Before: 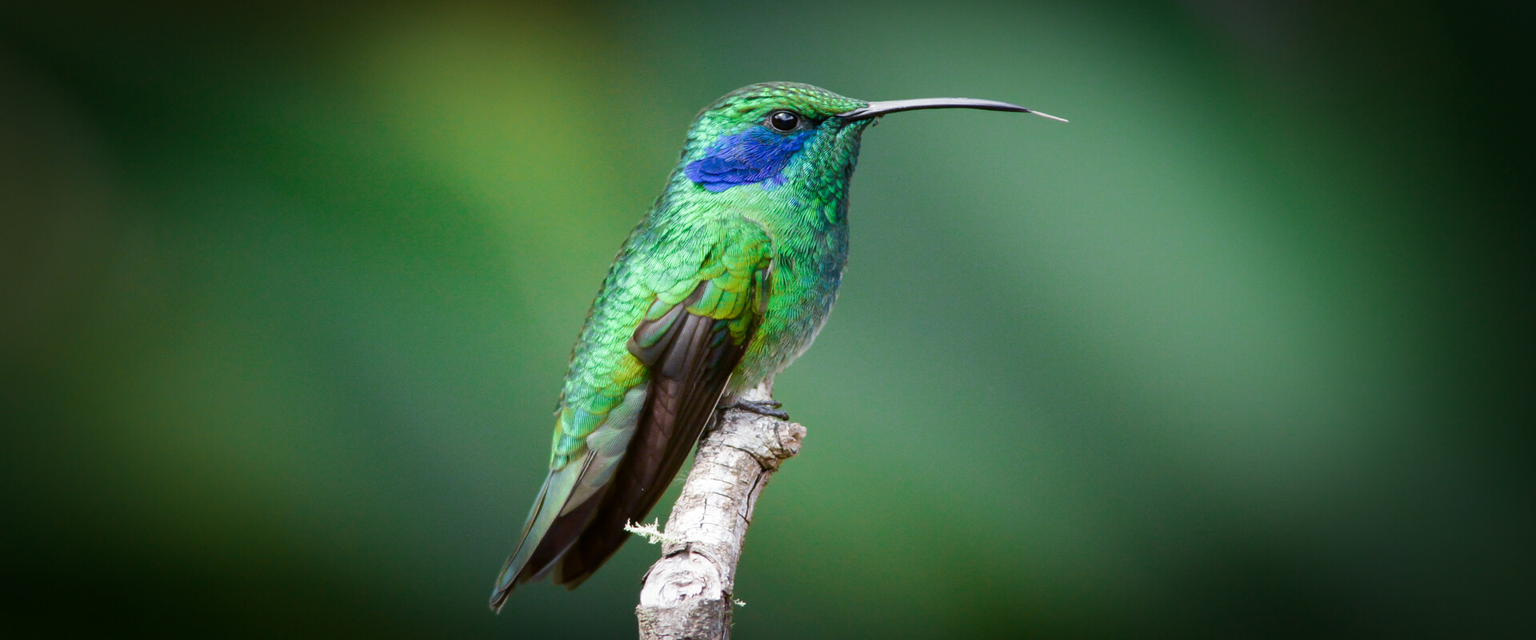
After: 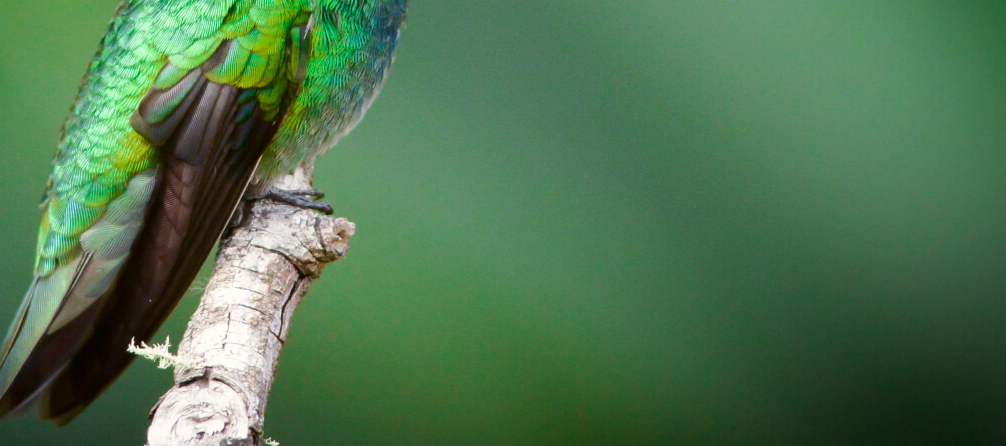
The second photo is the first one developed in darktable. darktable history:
crop: left 34.039%, top 38.959%, right 13.546%, bottom 5.191%
color correction: highlights a* 0.725, highlights b* 2.84, saturation 1.08
